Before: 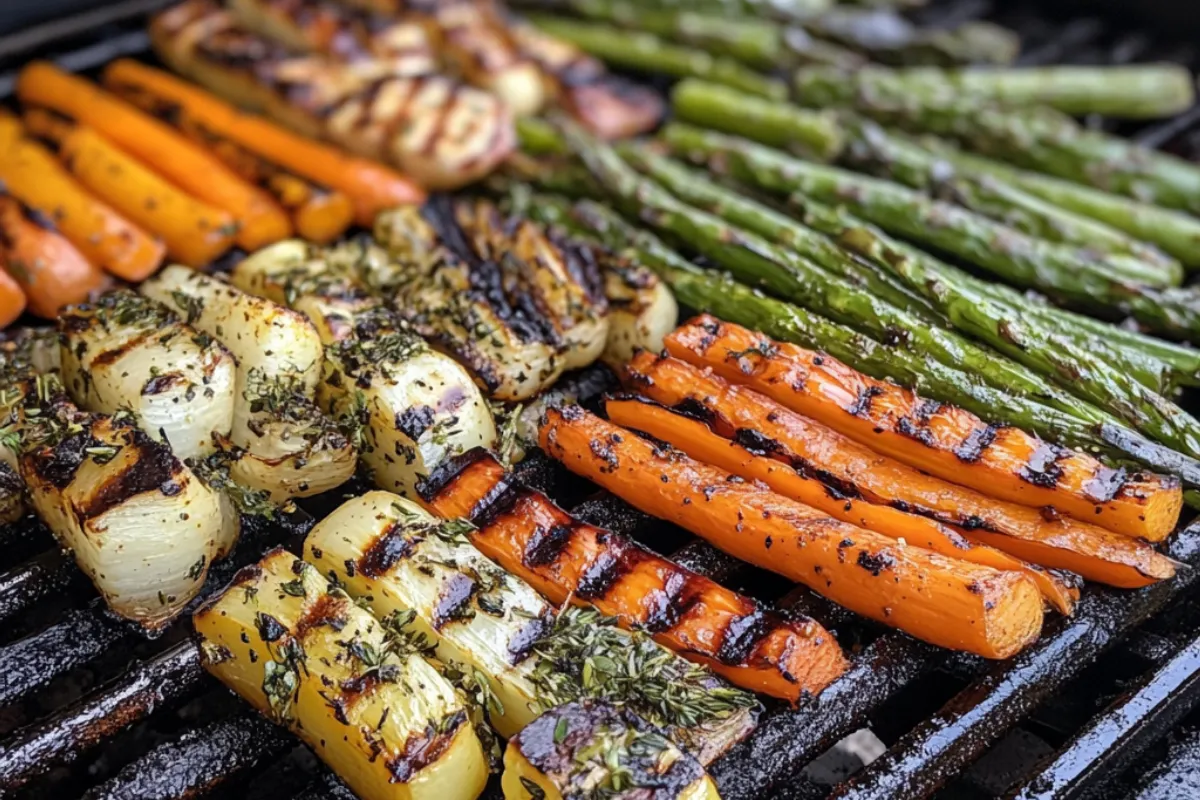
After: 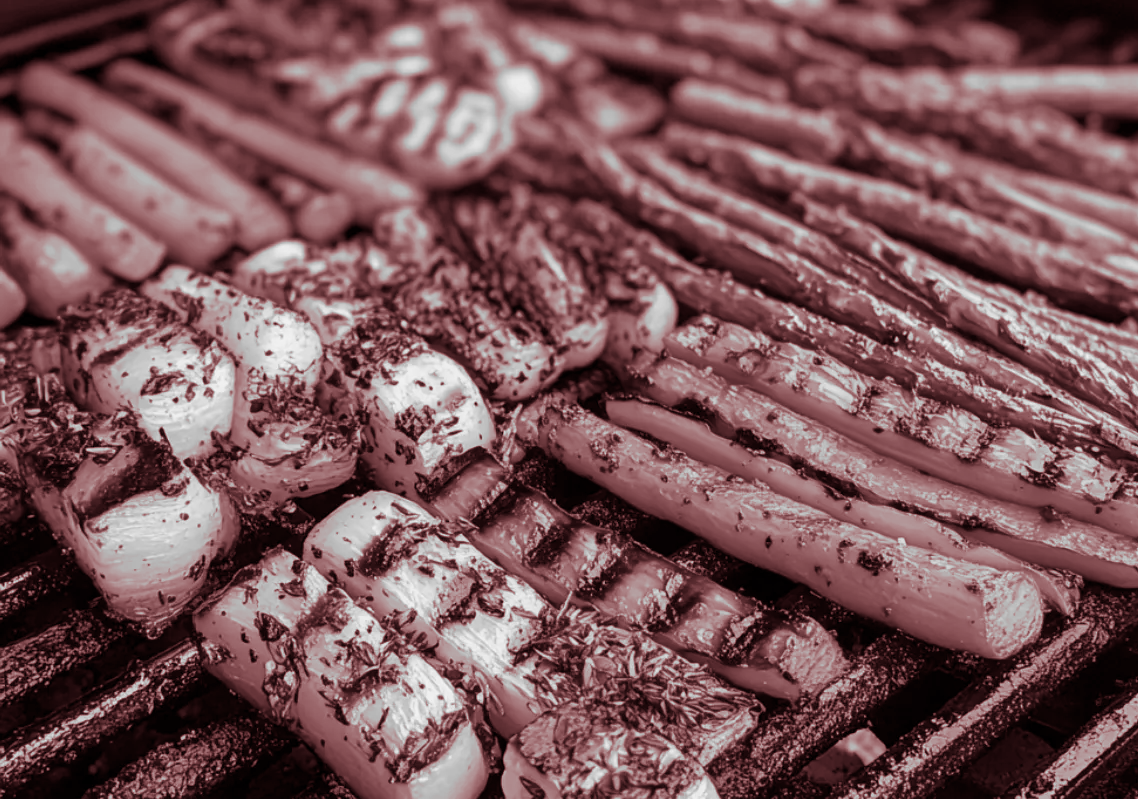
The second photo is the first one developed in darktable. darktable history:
monochrome: a -74.22, b 78.2
split-toning: highlights › saturation 0, balance -61.83
crop and rotate: right 5.167%
